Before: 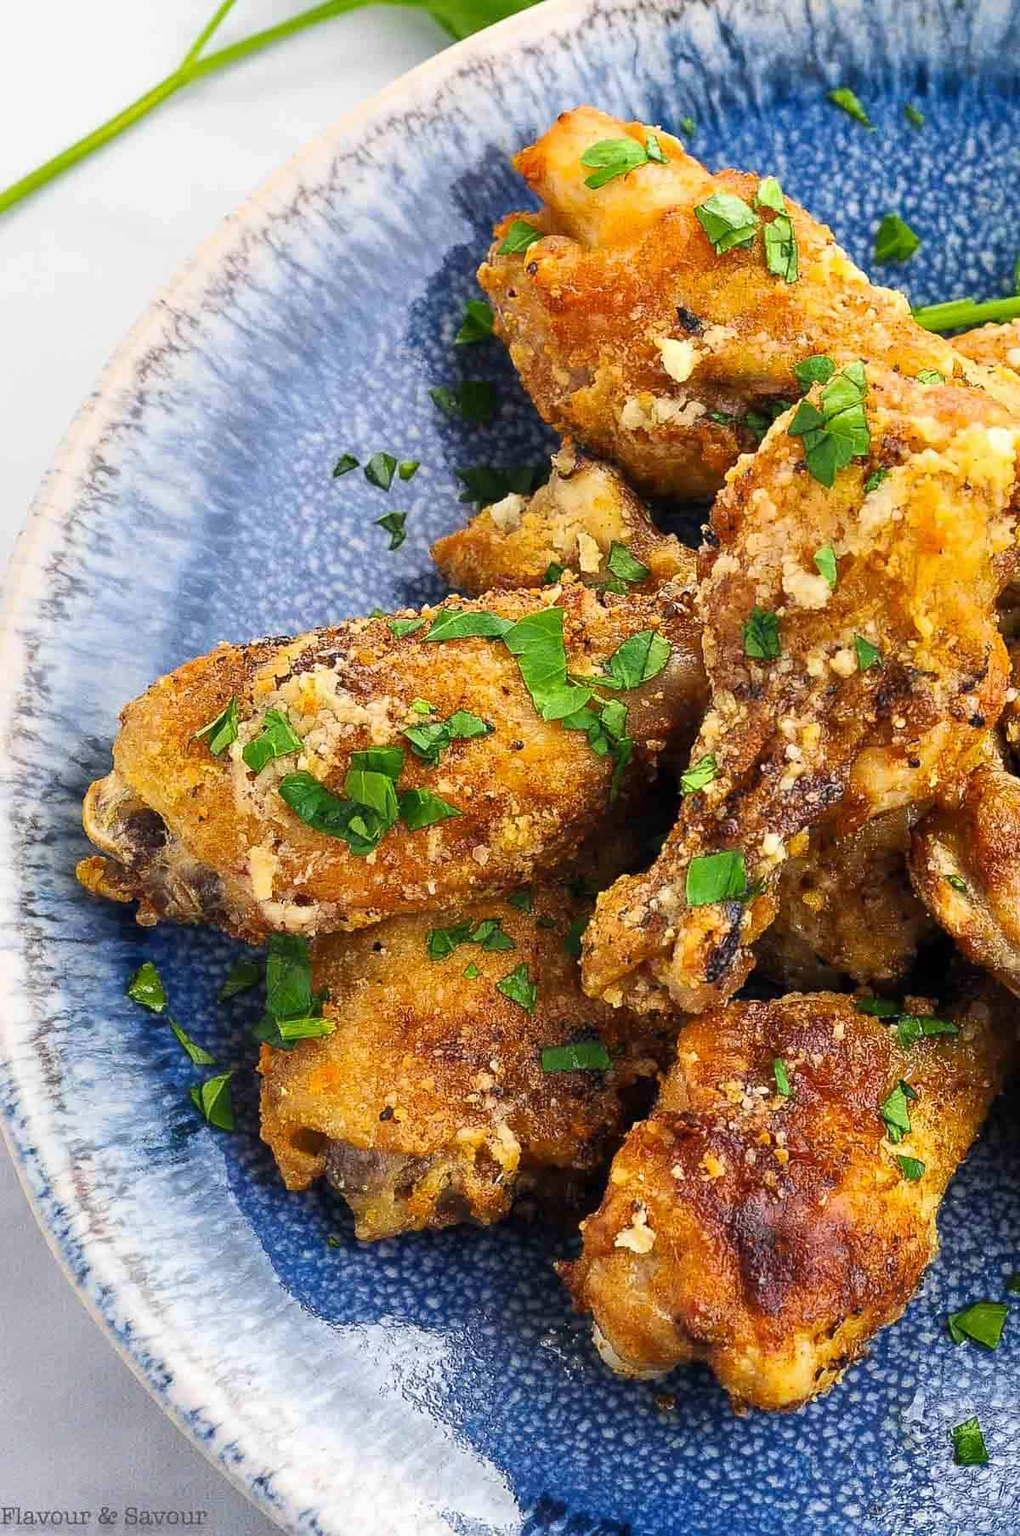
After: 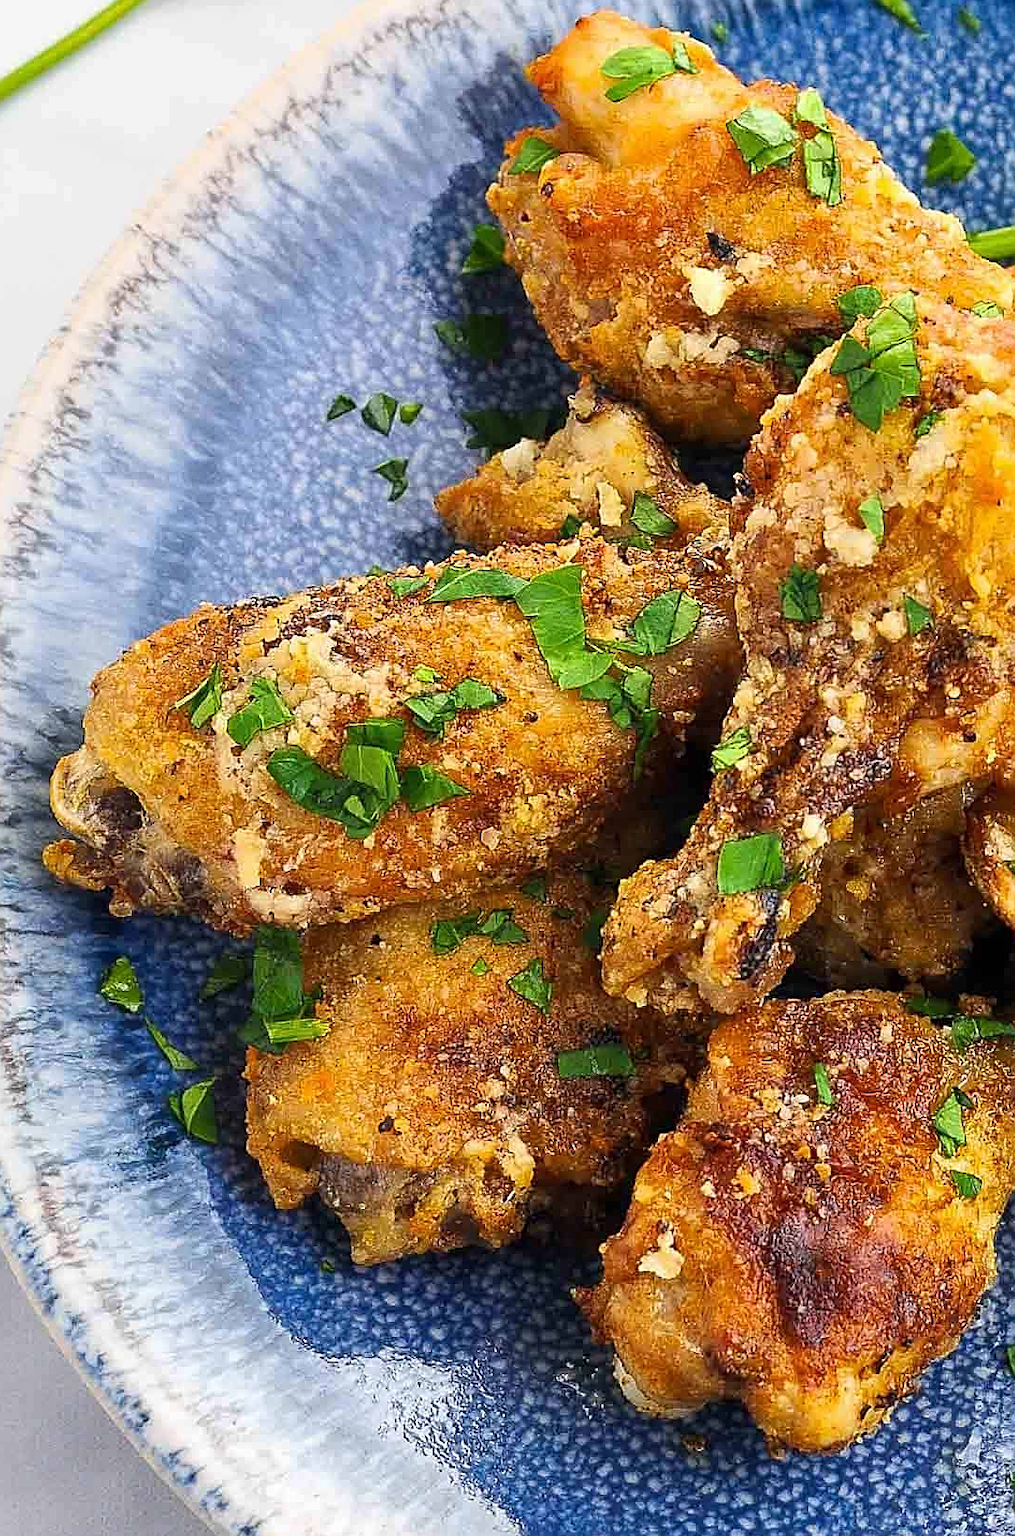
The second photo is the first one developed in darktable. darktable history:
sharpen: on, module defaults
crop: left 3.726%, top 6.359%, right 6.218%, bottom 3.186%
